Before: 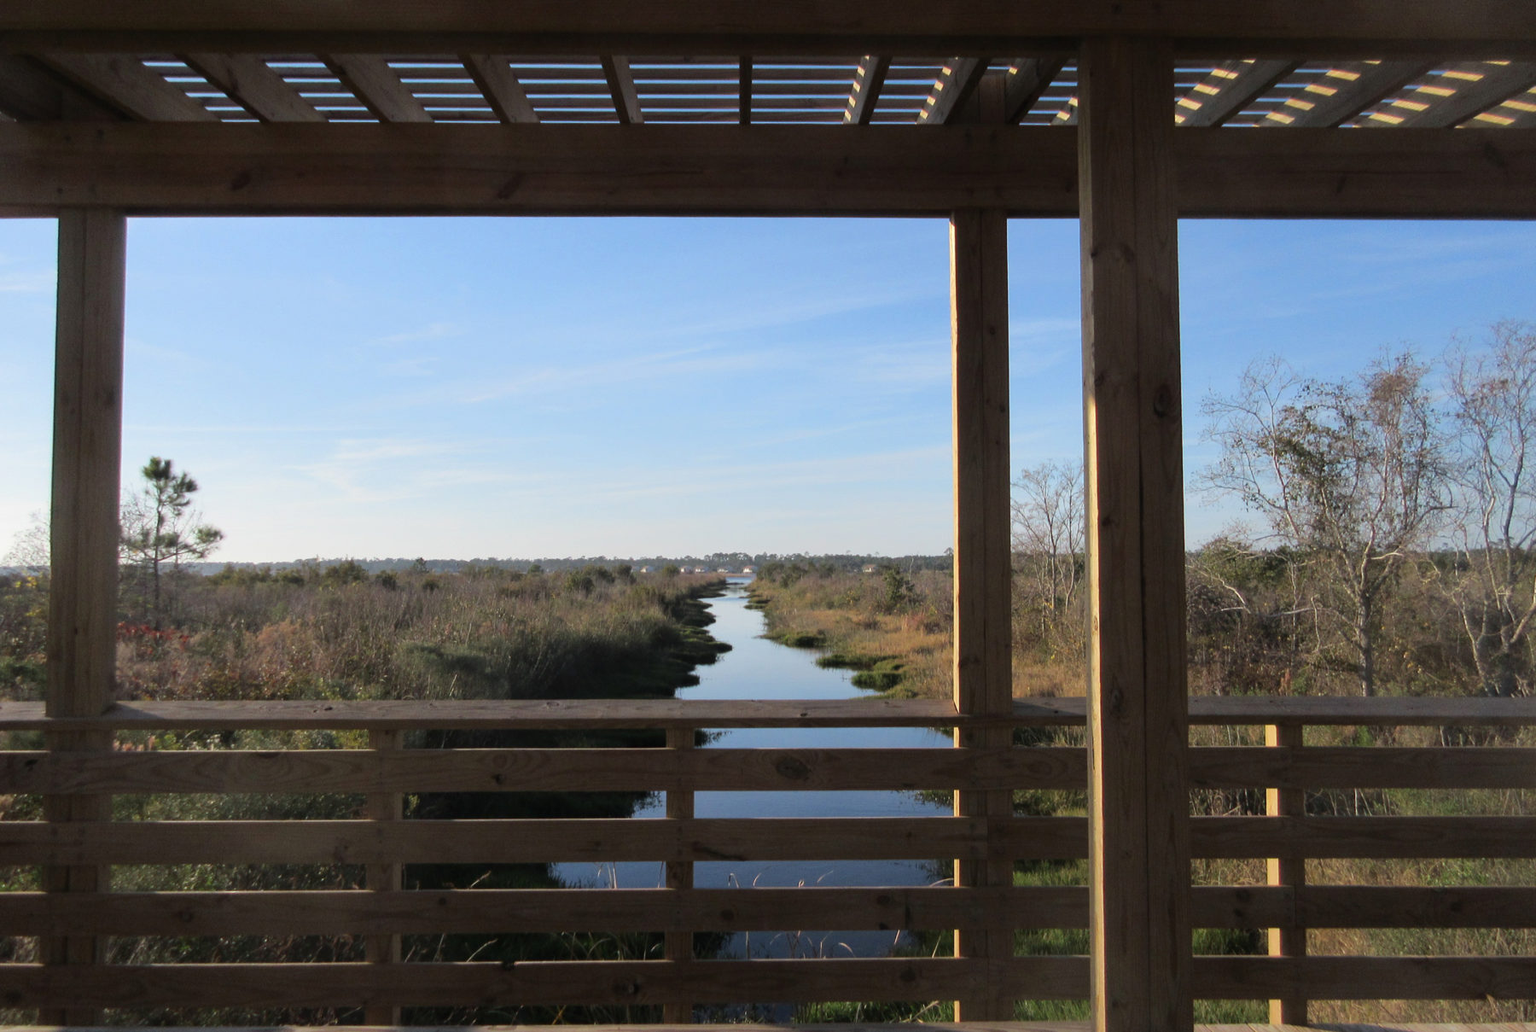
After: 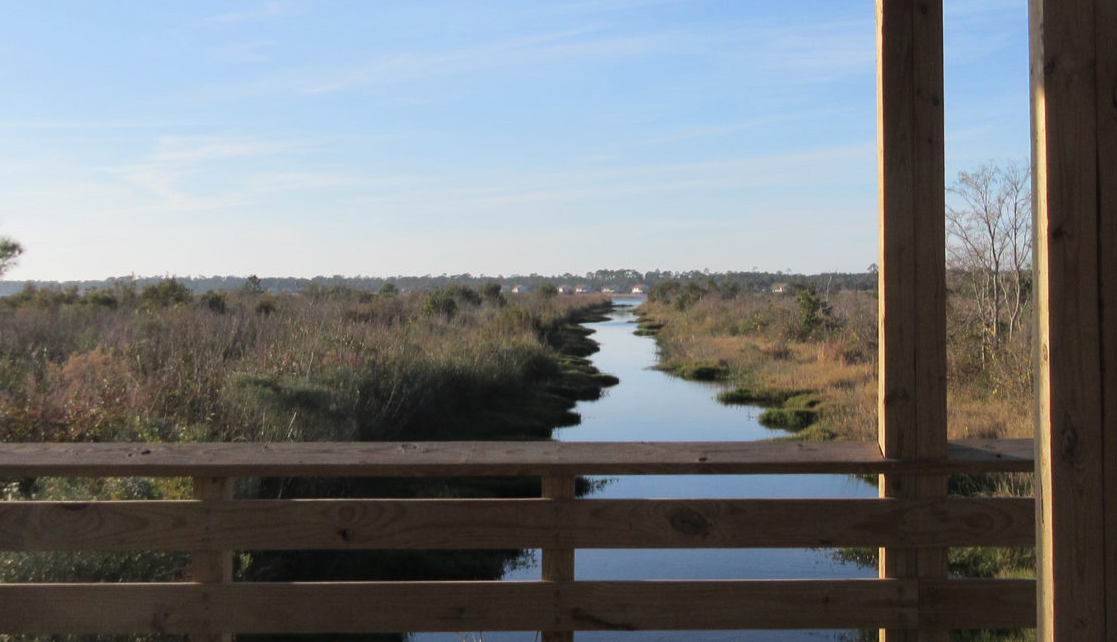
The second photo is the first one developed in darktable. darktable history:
crop: left 13.312%, top 31.28%, right 24.627%, bottom 15.582%
color balance rgb: linear chroma grading › global chroma 1.5%, linear chroma grading › mid-tones -1%, perceptual saturation grading › global saturation -3%, perceptual saturation grading › shadows -2%
